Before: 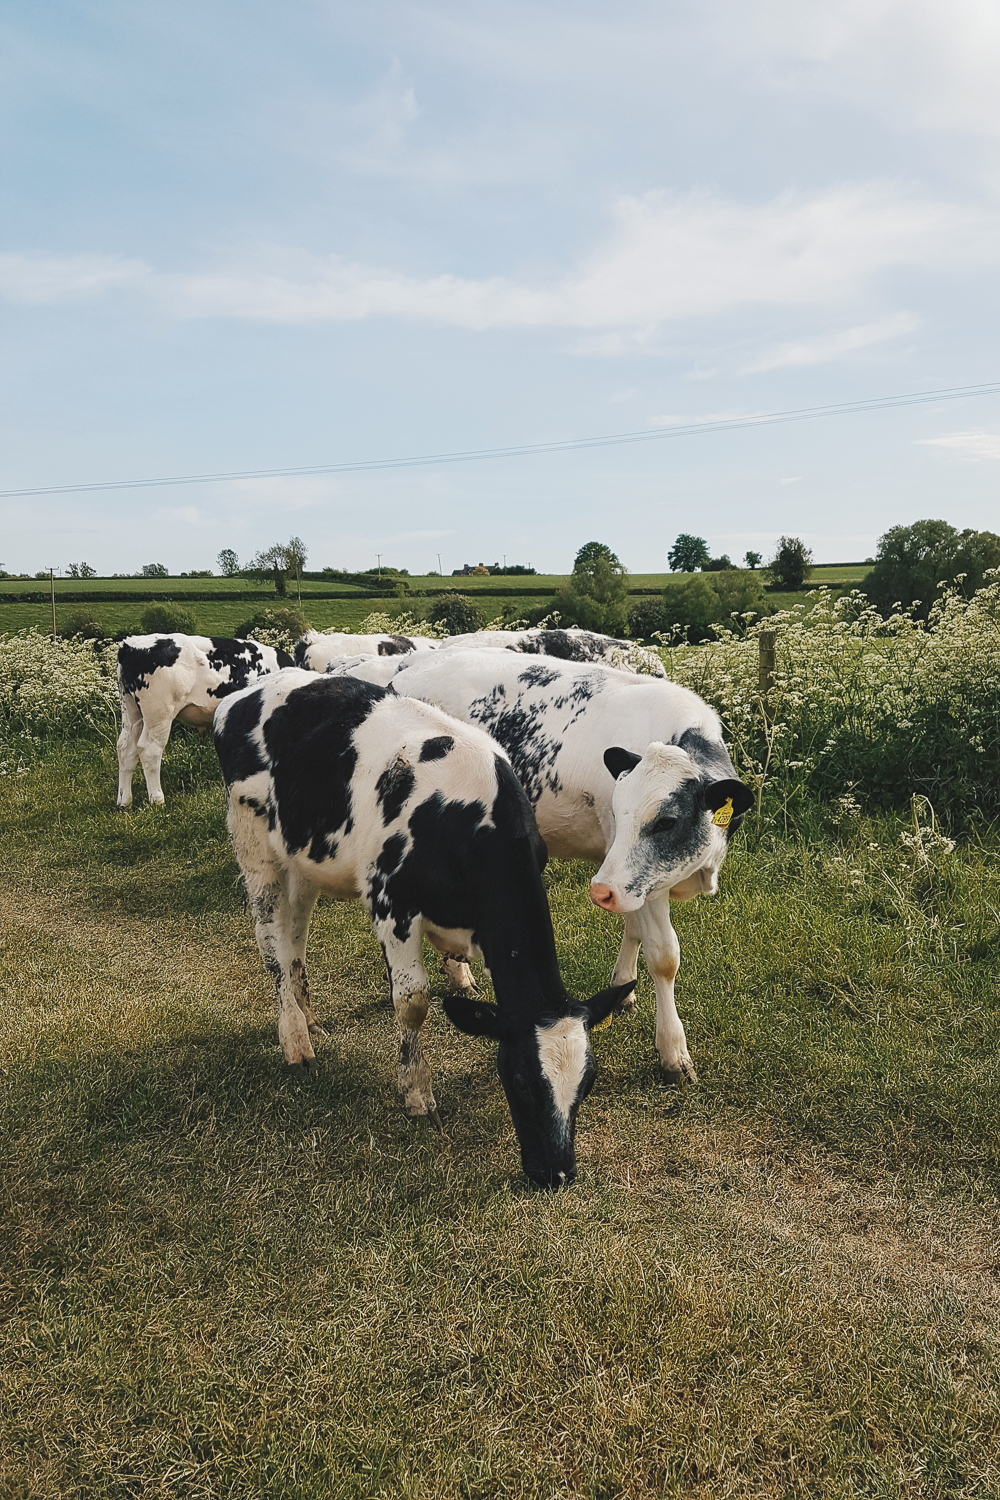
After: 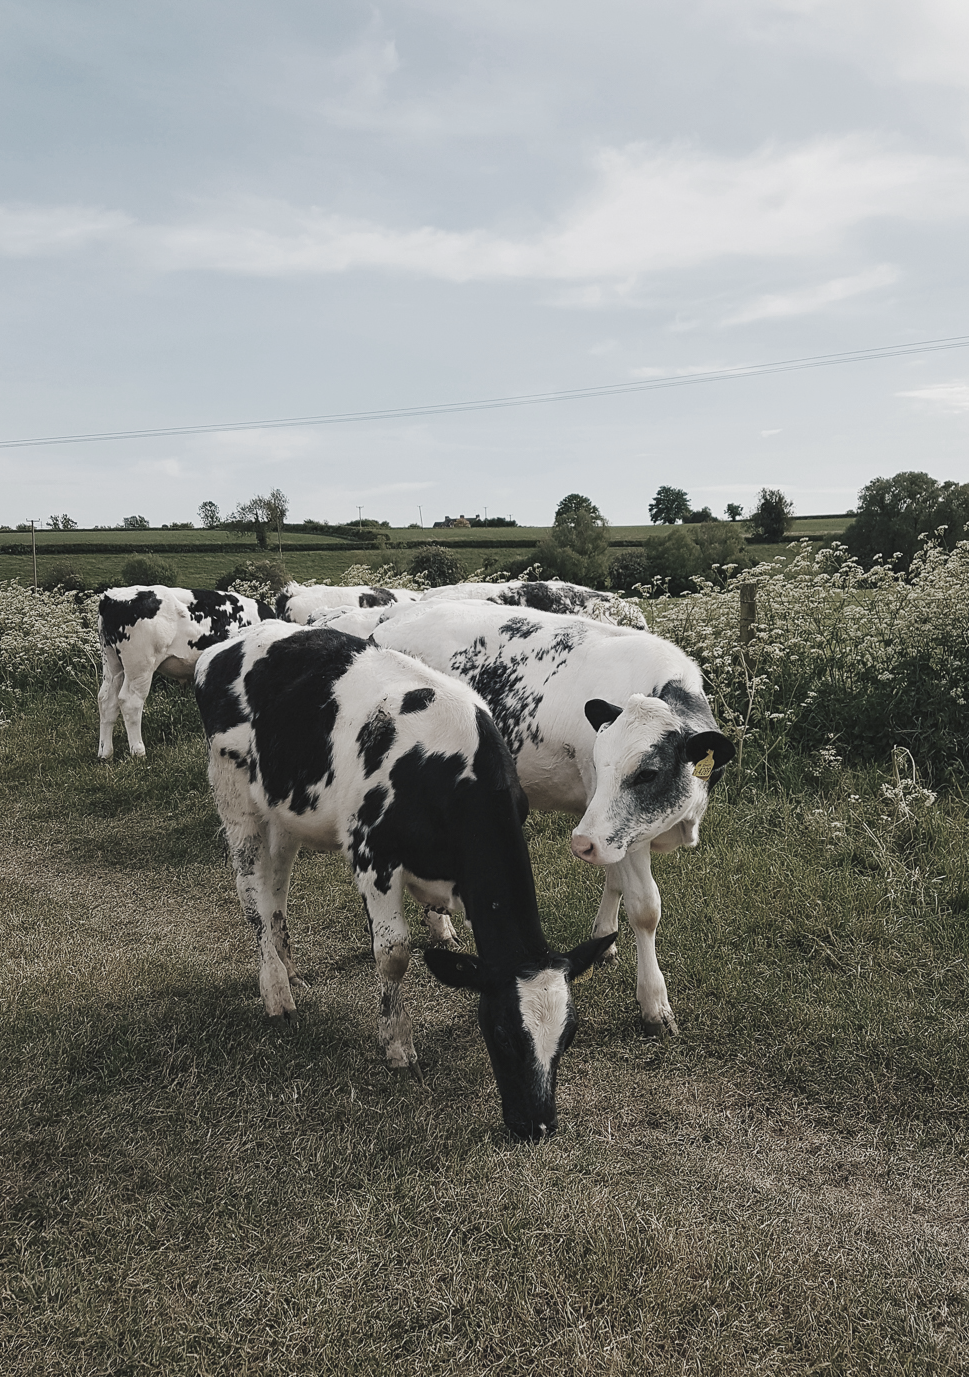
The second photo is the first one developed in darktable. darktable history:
color zones: curves: ch0 [(0, 0.487) (0.241, 0.395) (0.434, 0.373) (0.658, 0.412) (0.838, 0.487)]; ch1 [(0, 0) (0.053, 0.053) (0.211, 0.202) (0.579, 0.259) (0.781, 0.241)]
crop: left 1.964%, top 3.251%, right 1.122%, bottom 4.933%
